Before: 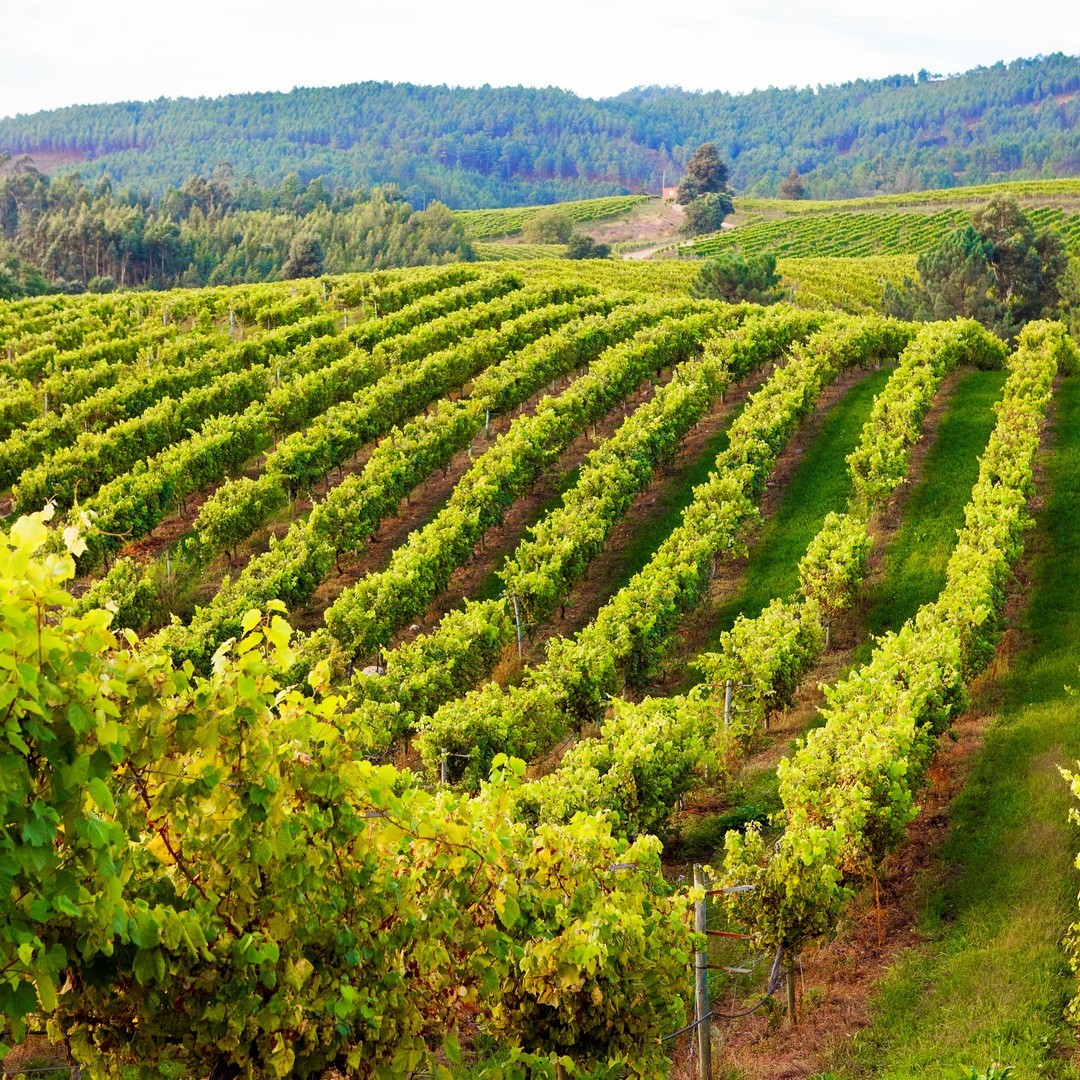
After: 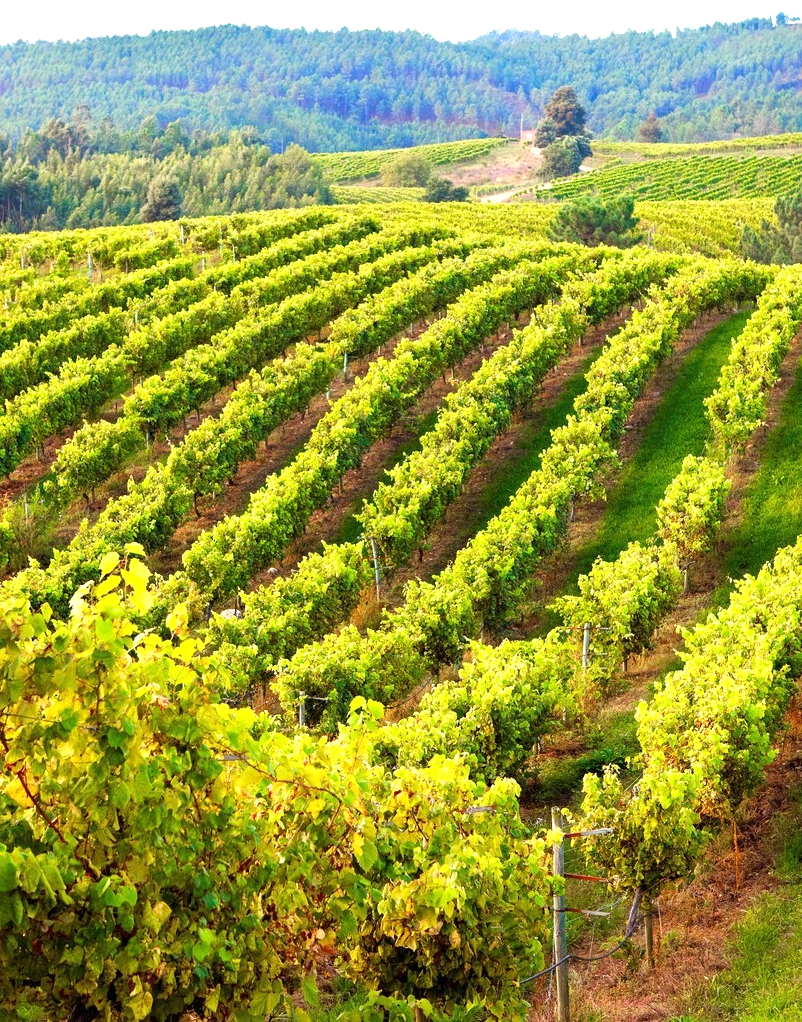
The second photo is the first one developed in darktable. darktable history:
crop and rotate: left 13.194%, top 5.312%, right 12.519%
exposure: exposure 0.556 EV, compensate highlight preservation false
